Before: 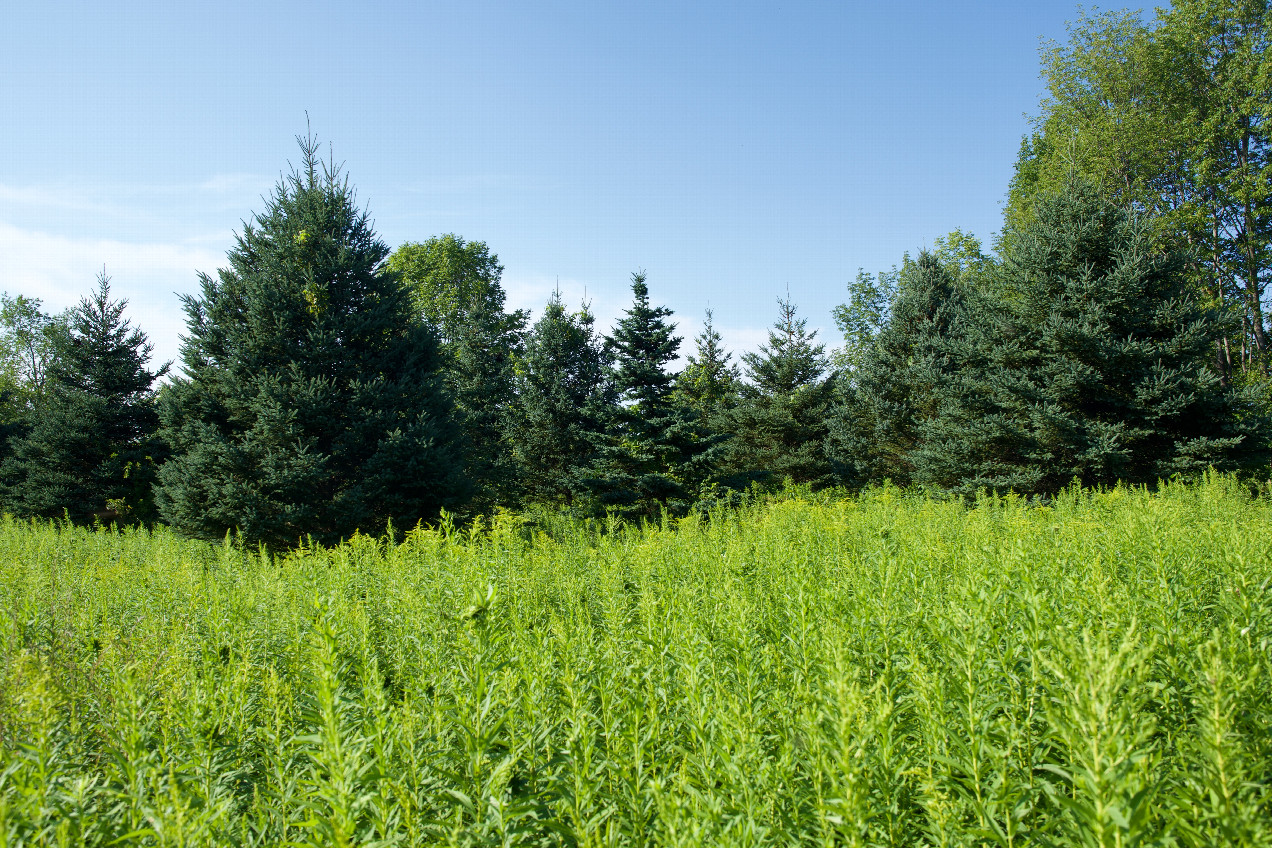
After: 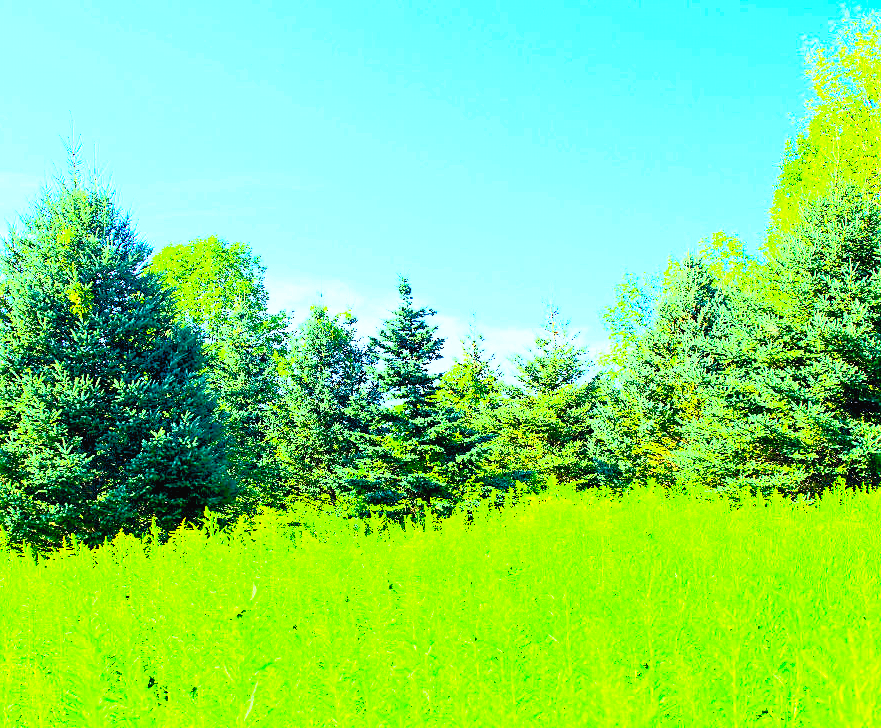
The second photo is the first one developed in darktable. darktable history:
tone equalizer: -8 EV 1.97 EV, -7 EV 1.97 EV, -6 EV 2 EV, -5 EV 2 EV, -4 EV 1.97 EV, -3 EV 1.48 EV, -2 EV 0.993 EV, -1 EV 0.521 EV, edges refinement/feathering 500, mask exposure compensation -1.57 EV, preserve details no
contrast brightness saturation: contrast 0.983, brightness 0.992, saturation 0.987
sharpen: on, module defaults
color balance rgb: global offset › luminance -1.434%, perceptual saturation grading › global saturation 24.917%
crop: left 18.623%, right 12.094%, bottom 14.135%
tone curve: curves: ch0 [(0, 0.018) (0.061, 0.041) (0.205, 0.191) (0.289, 0.292) (0.39, 0.424) (0.493, 0.551) (0.666, 0.743) (0.795, 0.841) (1, 0.998)]; ch1 [(0, 0) (0.385, 0.343) (0.439, 0.415) (0.494, 0.498) (0.501, 0.501) (0.51, 0.496) (0.548, 0.554) (0.586, 0.61) (0.684, 0.658) (0.783, 0.804) (1, 1)]; ch2 [(0, 0) (0.304, 0.31) (0.403, 0.399) (0.441, 0.428) (0.47, 0.469) (0.498, 0.496) (0.524, 0.538) (0.566, 0.588) (0.648, 0.665) (0.697, 0.699) (1, 1)], preserve colors none
exposure: black level correction 0, exposure 0.698 EV, compensate highlight preservation false
